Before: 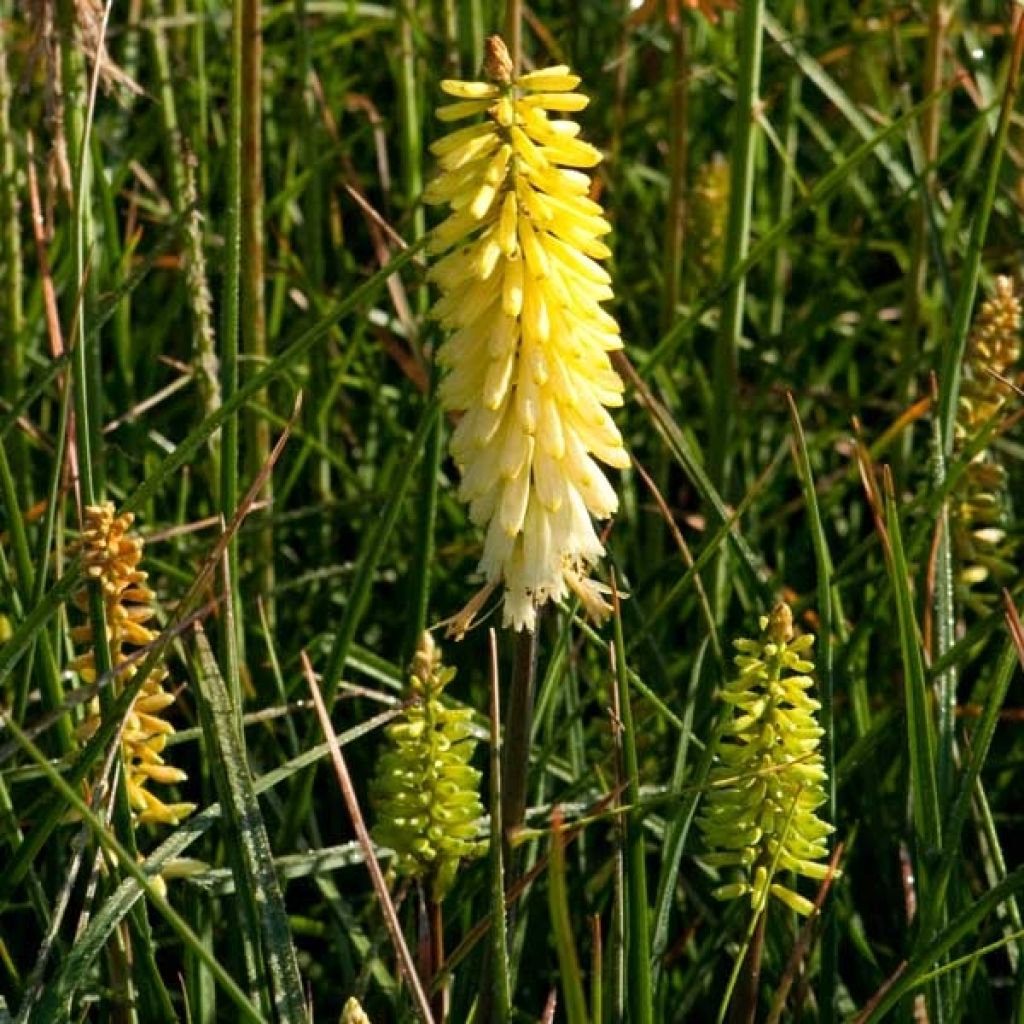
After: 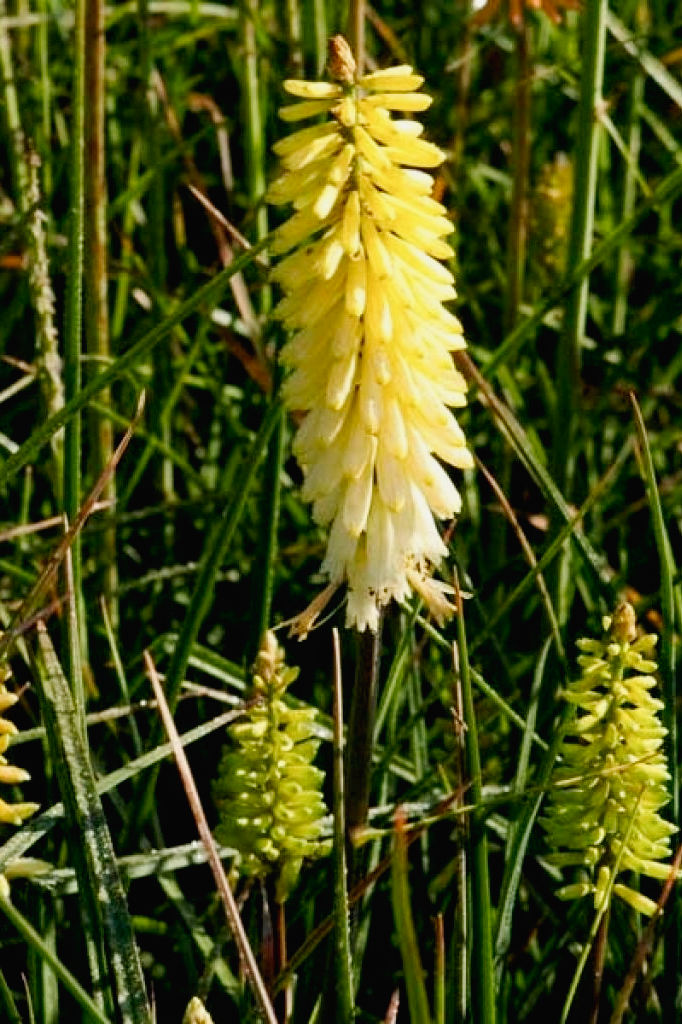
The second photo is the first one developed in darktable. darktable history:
crop and rotate: left 15.373%, right 18.015%
exposure: exposure -0.211 EV, compensate exposure bias true, compensate highlight preservation false
tone curve: curves: ch0 [(0, 0.013) (0.054, 0.018) (0.205, 0.197) (0.289, 0.309) (0.382, 0.437) (0.475, 0.552) (0.666, 0.743) (0.791, 0.85) (1, 0.998)]; ch1 [(0, 0) (0.394, 0.338) (0.449, 0.404) (0.499, 0.498) (0.526, 0.528) (0.543, 0.564) (0.589, 0.633) (0.66, 0.687) (0.783, 0.804) (1, 1)]; ch2 [(0, 0) (0.304, 0.31) (0.403, 0.399) (0.441, 0.421) (0.474, 0.466) (0.498, 0.496) (0.524, 0.538) (0.555, 0.584) (0.633, 0.665) (0.7, 0.711) (1, 1)], preserve colors none
contrast brightness saturation: saturation -0.053
